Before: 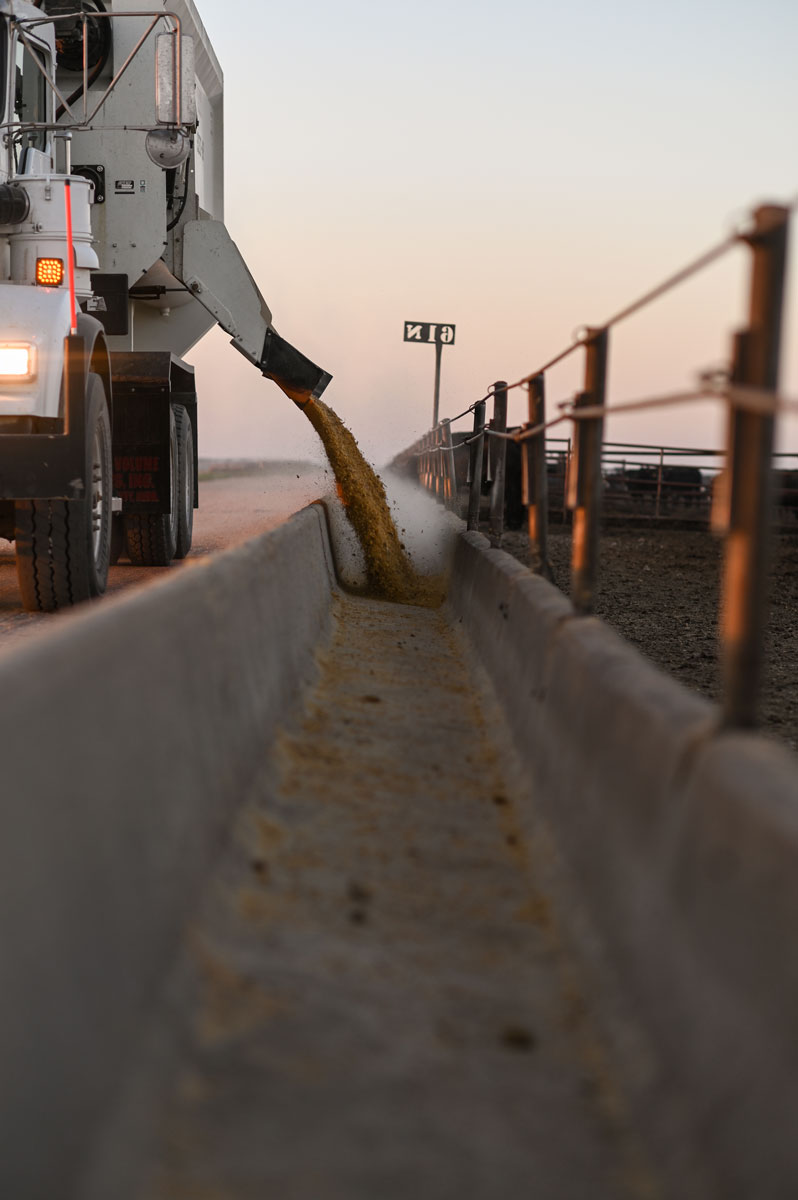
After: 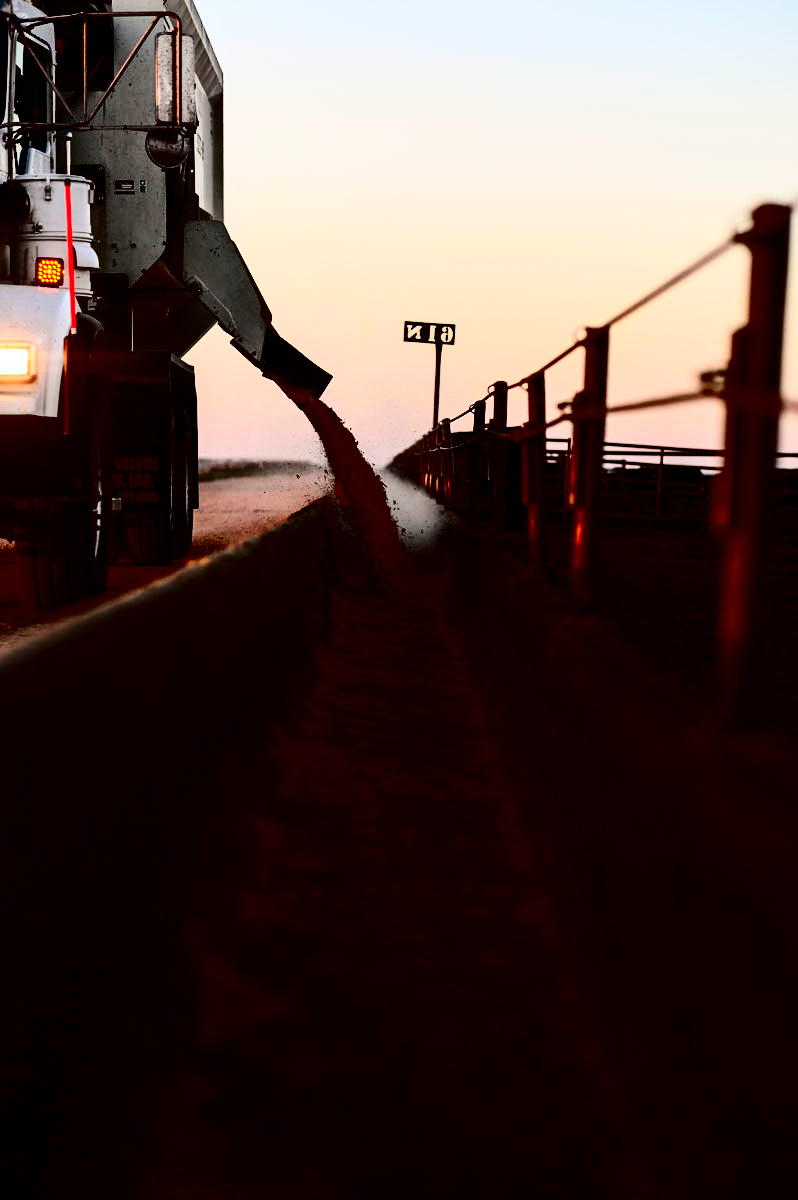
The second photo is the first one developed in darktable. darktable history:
contrast brightness saturation: contrast 0.77, brightness -1, saturation 1
exposure: black level correction -0.015, compensate highlight preservation false
